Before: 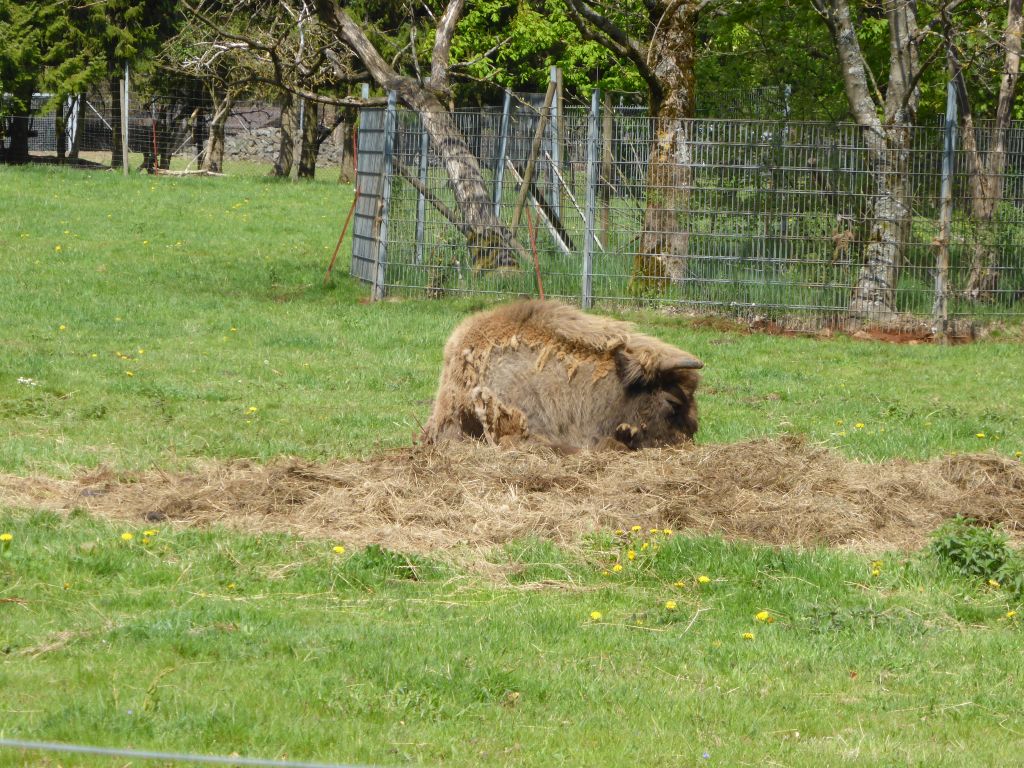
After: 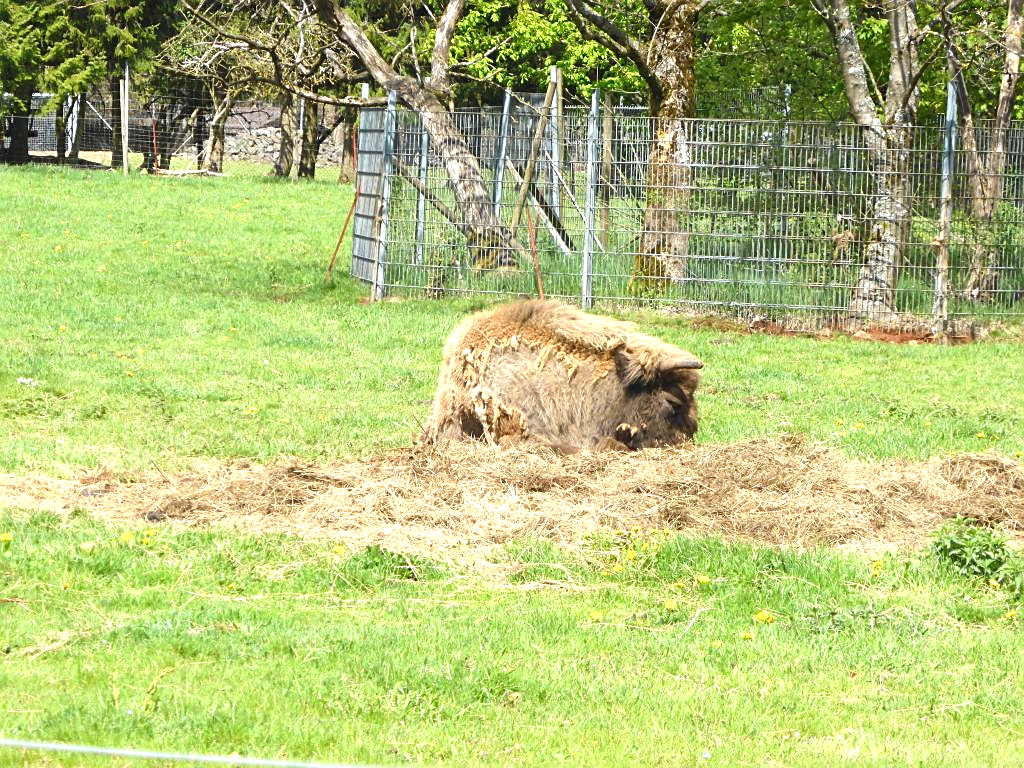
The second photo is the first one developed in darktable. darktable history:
sharpen: on, module defaults
exposure: black level correction 0, exposure 1.095 EV, compensate highlight preservation false
